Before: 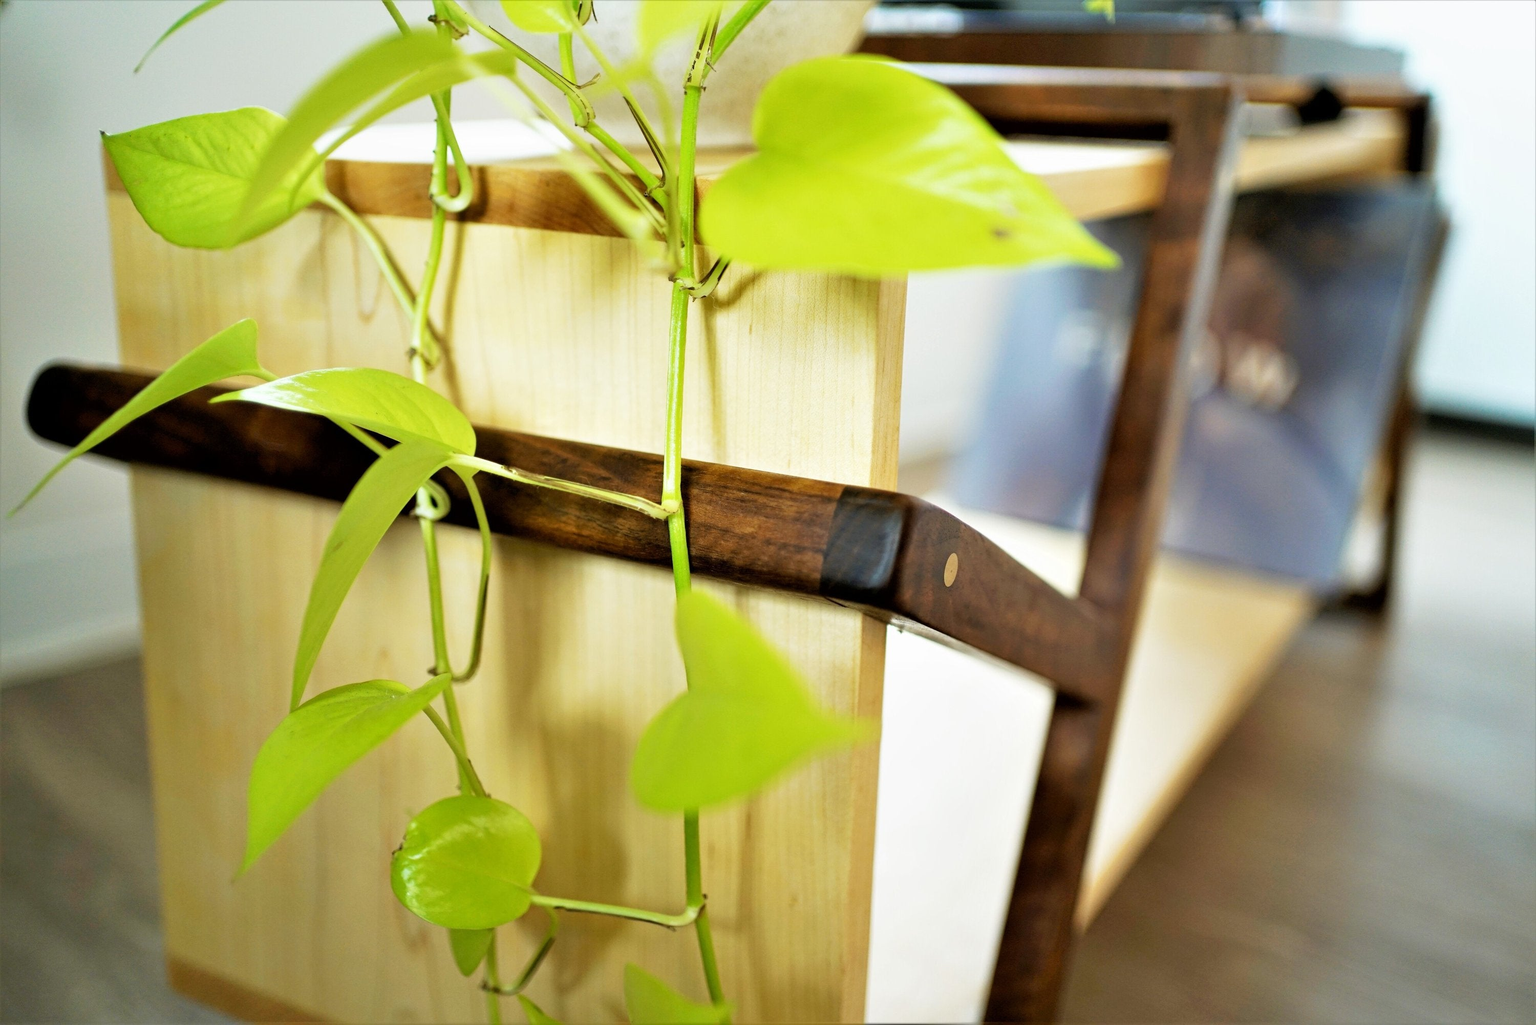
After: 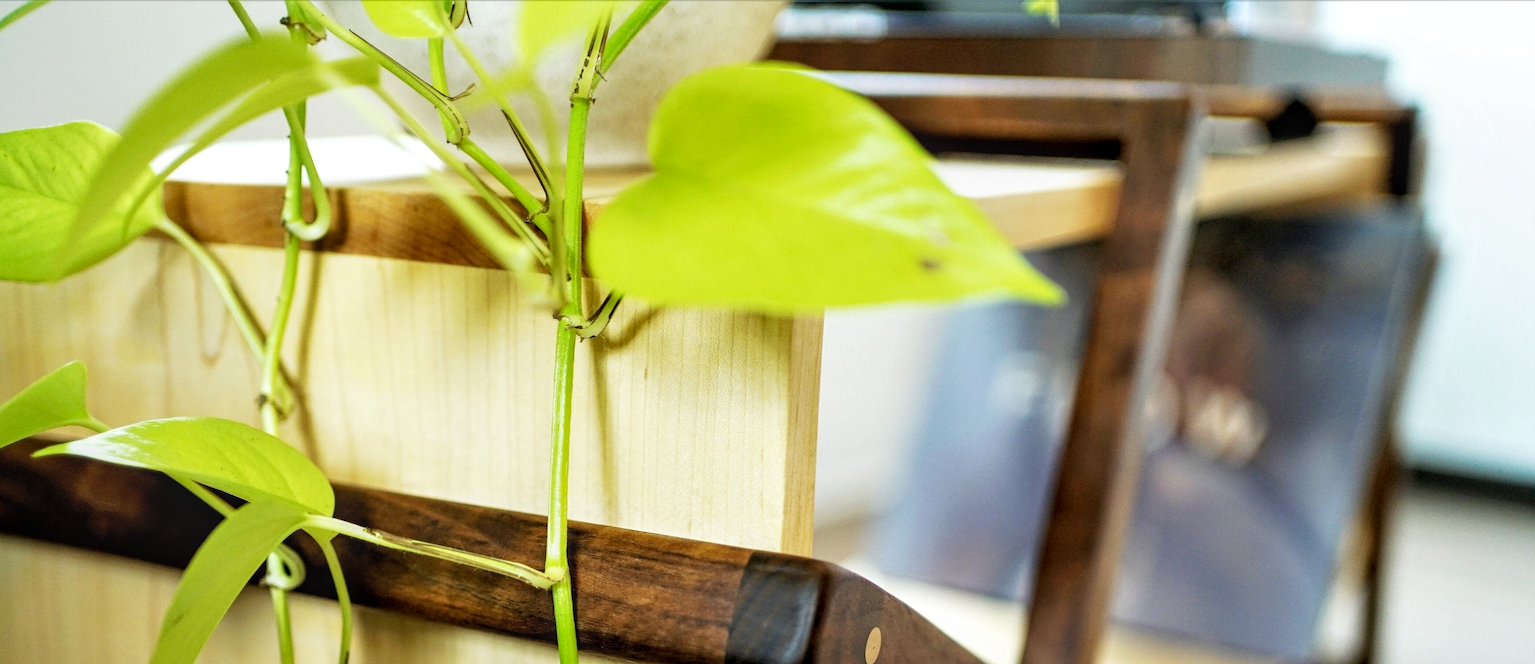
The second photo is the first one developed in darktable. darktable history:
crop and rotate: left 11.812%, bottom 42.776%
local contrast: on, module defaults
